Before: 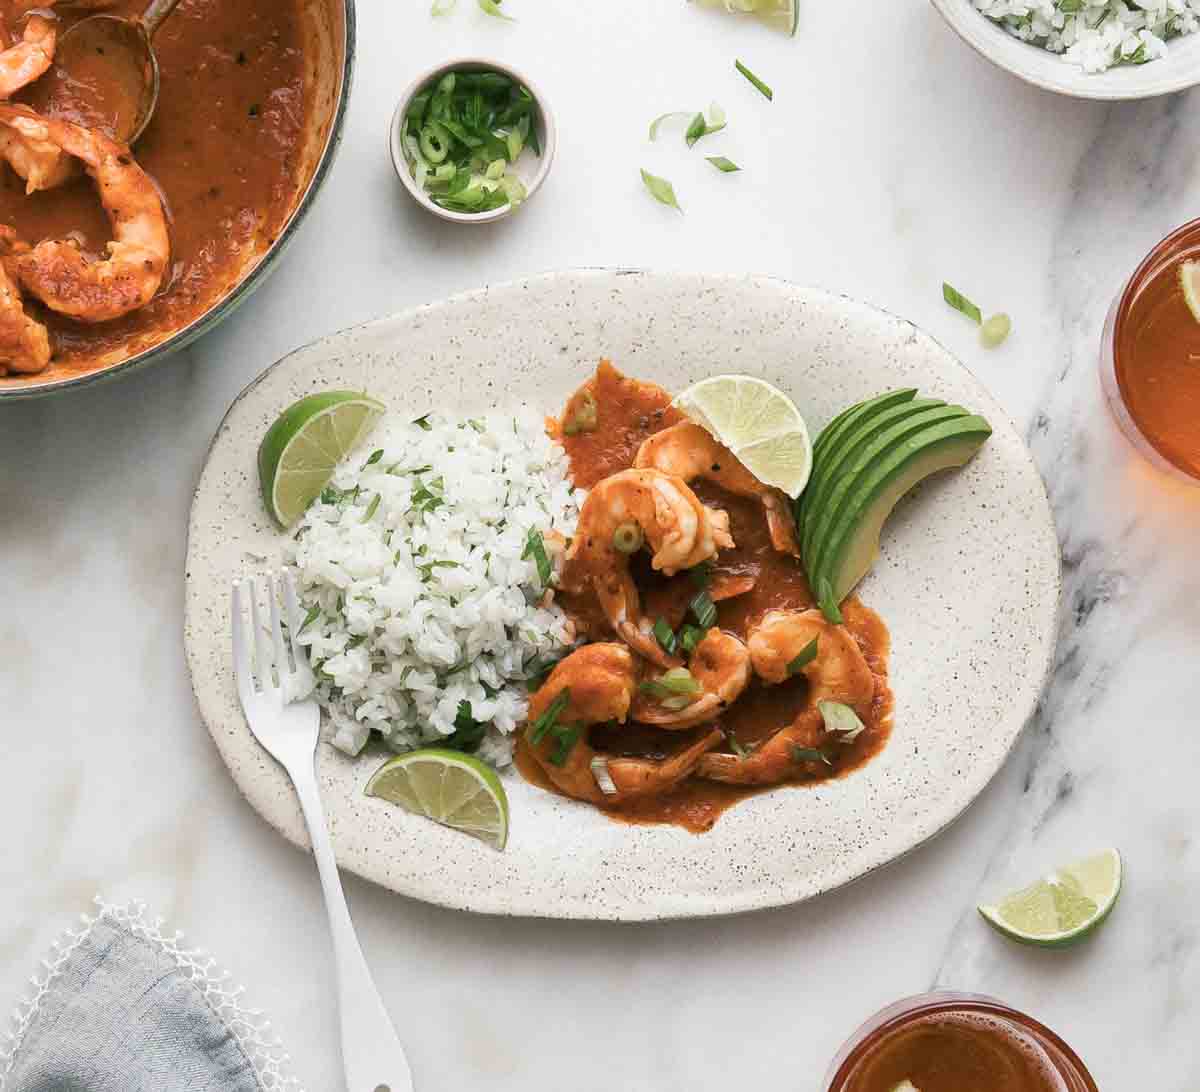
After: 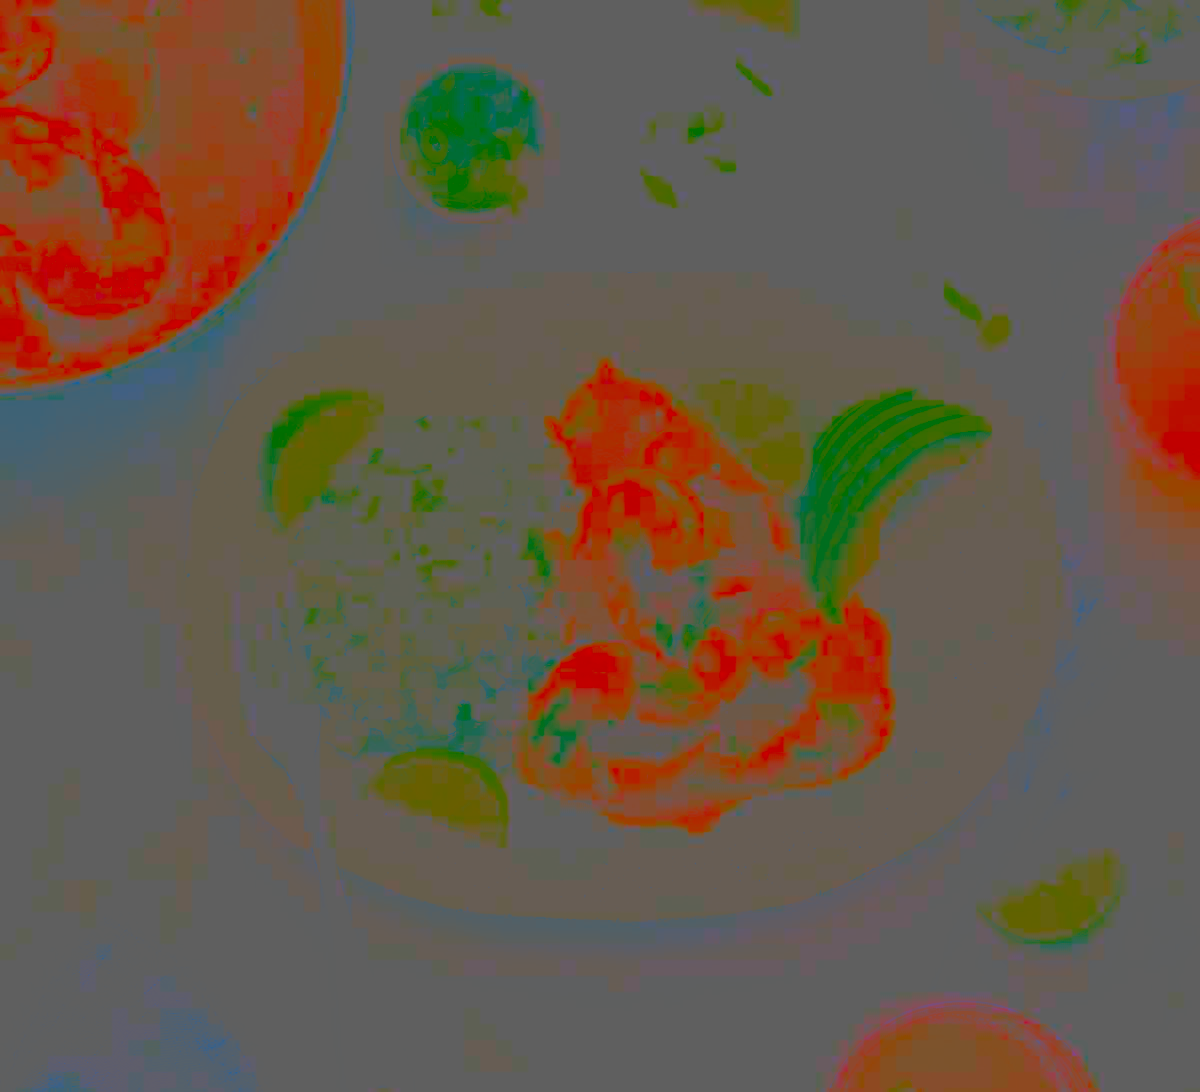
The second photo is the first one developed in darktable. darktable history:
contrast brightness saturation: contrast -0.986, brightness -0.166, saturation 0.766
color balance rgb: shadows lift › luminance -41.071%, shadows lift › chroma 14.261%, shadows lift › hue 257.58°, perceptual saturation grading › global saturation 0.1%
